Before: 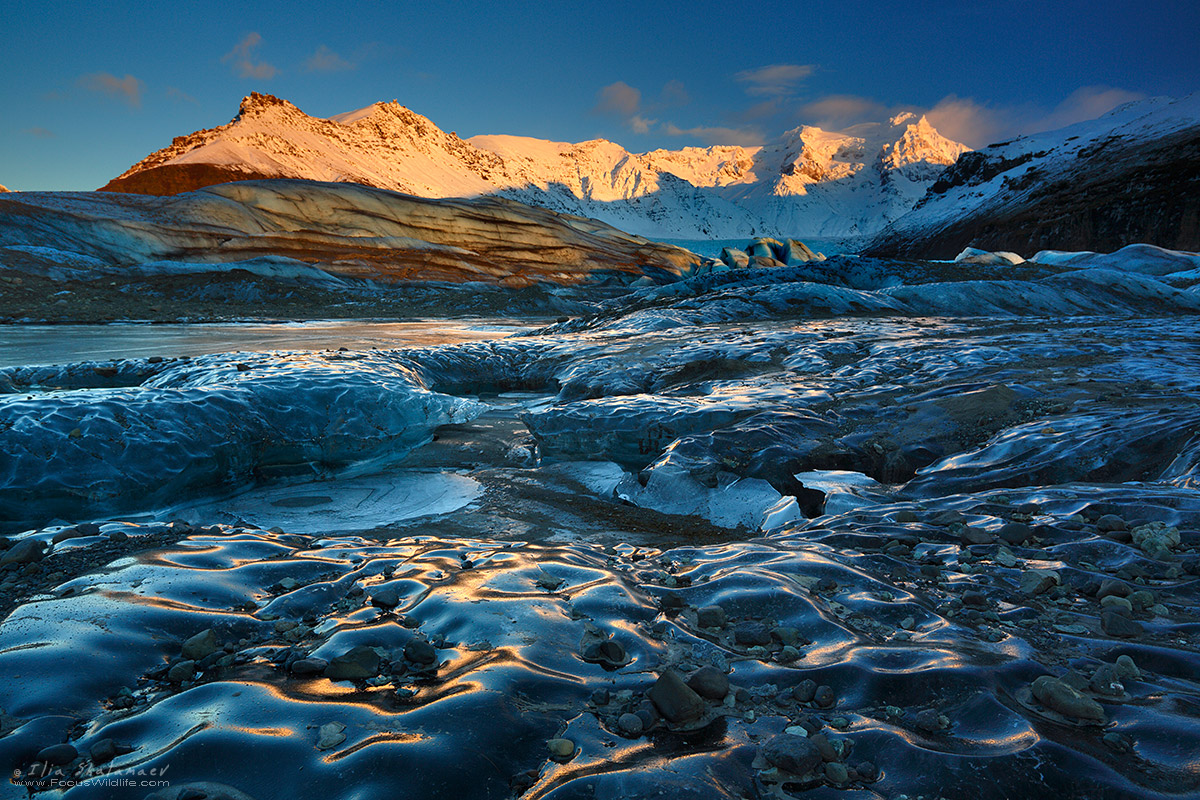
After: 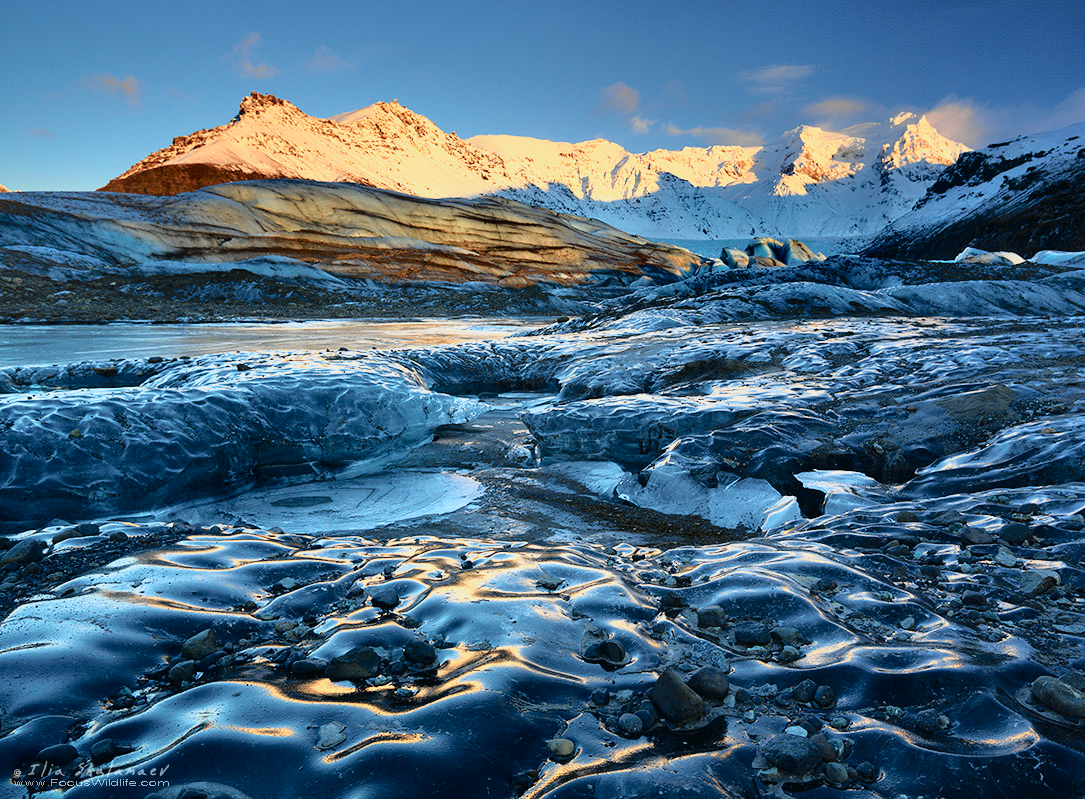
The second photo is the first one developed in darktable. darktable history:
base curve: curves: ch0 [(0, 0) (0.088, 0.125) (0.176, 0.251) (0.354, 0.501) (0.613, 0.749) (1, 0.877)], preserve colors none
tone curve: curves: ch0 [(0.014, 0.013) (0.088, 0.043) (0.208, 0.176) (0.257, 0.267) (0.406, 0.483) (0.489, 0.556) (0.667, 0.73) (0.793, 0.851) (0.994, 0.974)]; ch1 [(0, 0) (0.161, 0.092) (0.35, 0.33) (0.392, 0.392) (0.457, 0.467) (0.505, 0.497) (0.537, 0.518) (0.553, 0.53) (0.58, 0.567) (0.739, 0.697) (1, 1)]; ch2 [(0, 0) (0.346, 0.362) (0.448, 0.419) (0.502, 0.499) (0.533, 0.517) (0.556, 0.533) (0.629, 0.619) (0.717, 0.678) (1, 1)], color space Lab, independent channels, preserve colors none
crop: right 9.509%, bottom 0.031%
